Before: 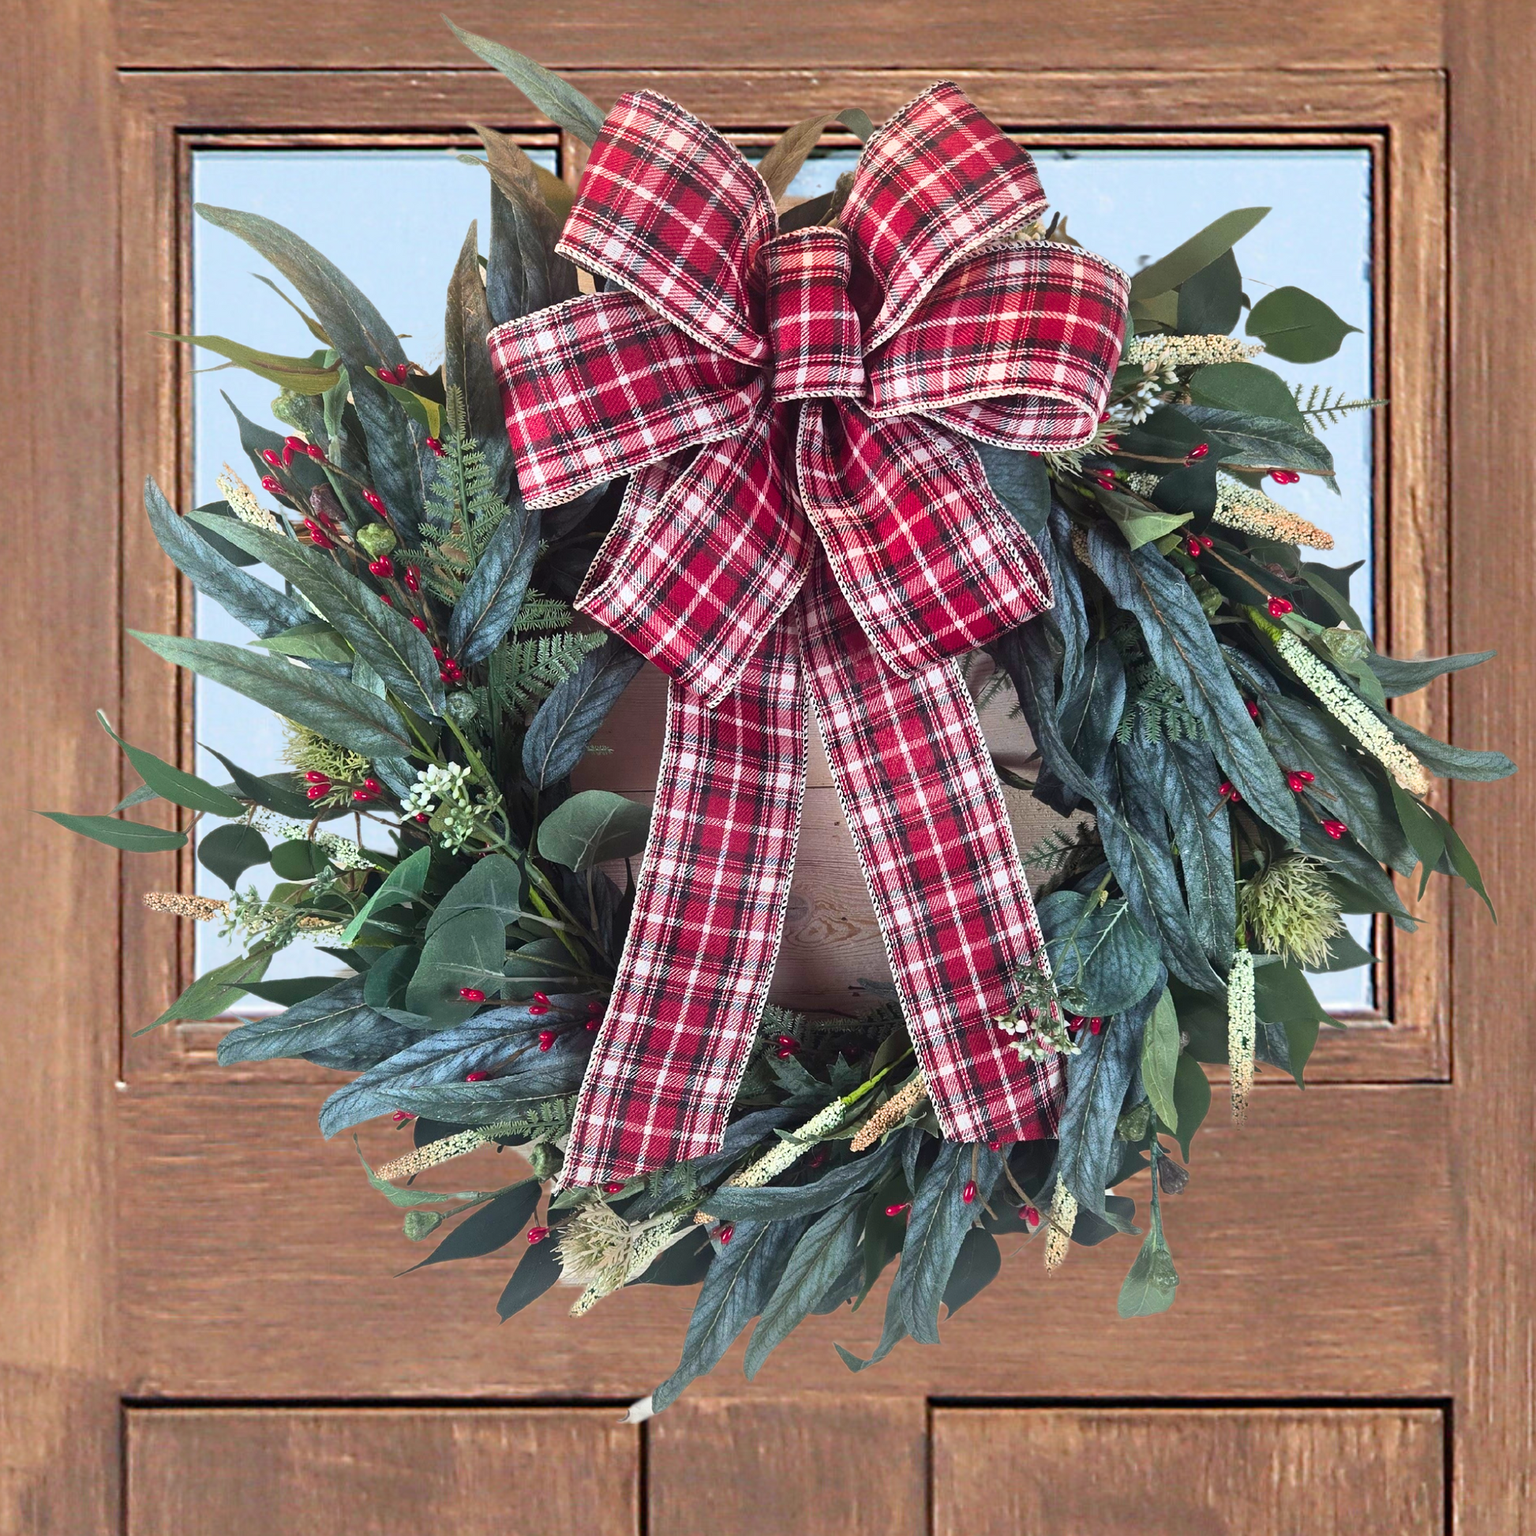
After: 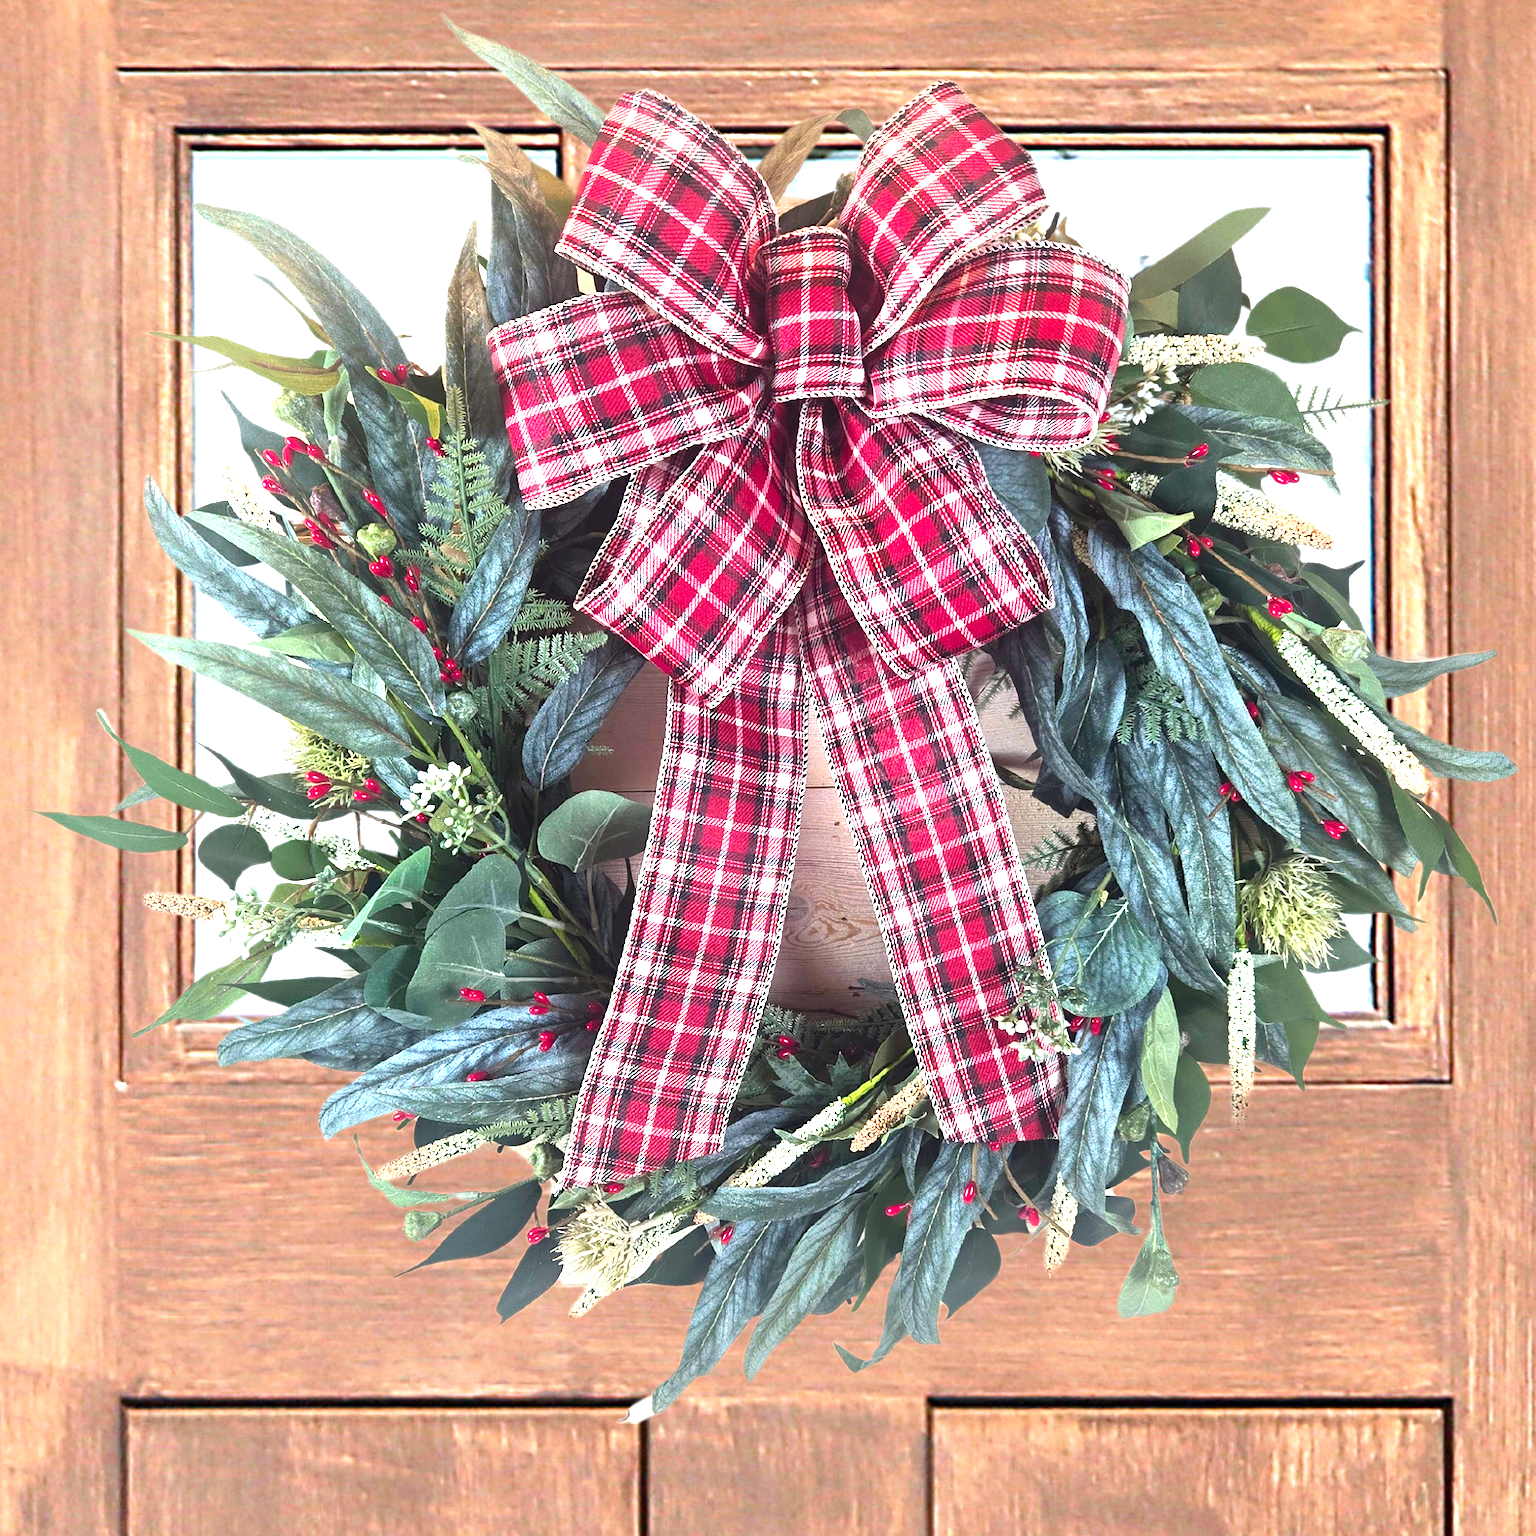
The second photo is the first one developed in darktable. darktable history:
exposure: exposure 1.089 EV, compensate highlight preservation false
levels: levels [0, 0.492, 0.984]
